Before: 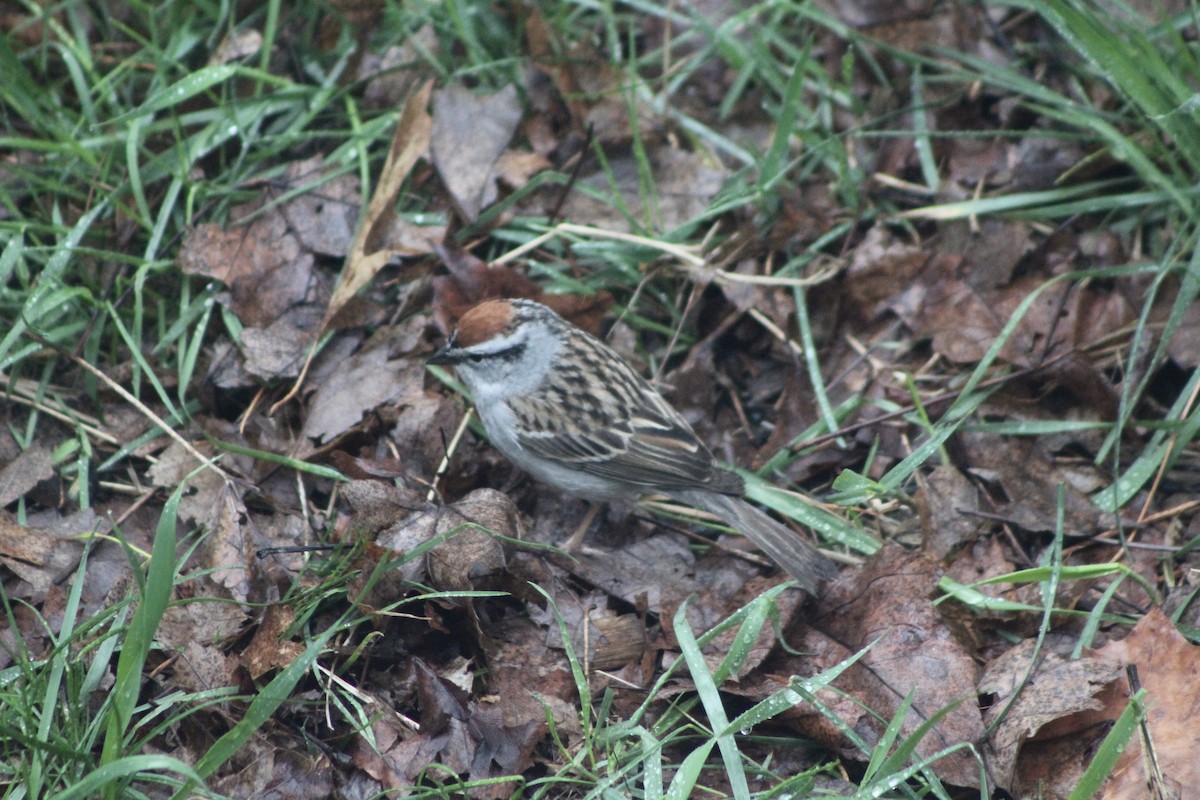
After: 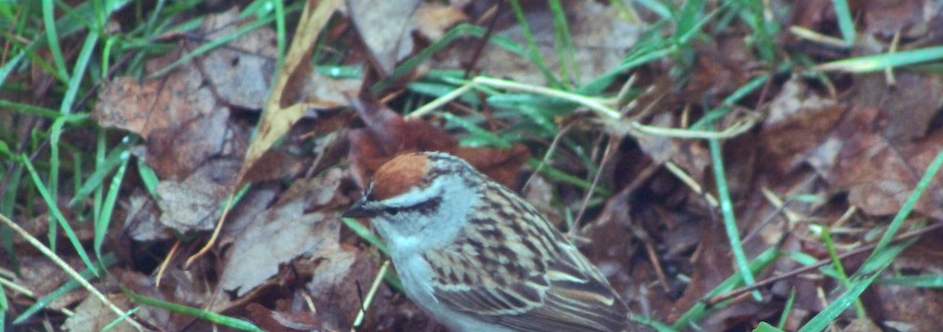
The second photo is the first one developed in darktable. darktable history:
crop: left 7.036%, top 18.398%, right 14.379%, bottom 40.043%
color balance rgb: shadows lift › luminance 0.49%, shadows lift › chroma 6.83%, shadows lift › hue 300.29°, power › hue 208.98°, highlights gain › luminance 20.24%, highlights gain › chroma 2.73%, highlights gain › hue 173.85°, perceptual saturation grading › global saturation 18.05%
shadows and highlights: on, module defaults
